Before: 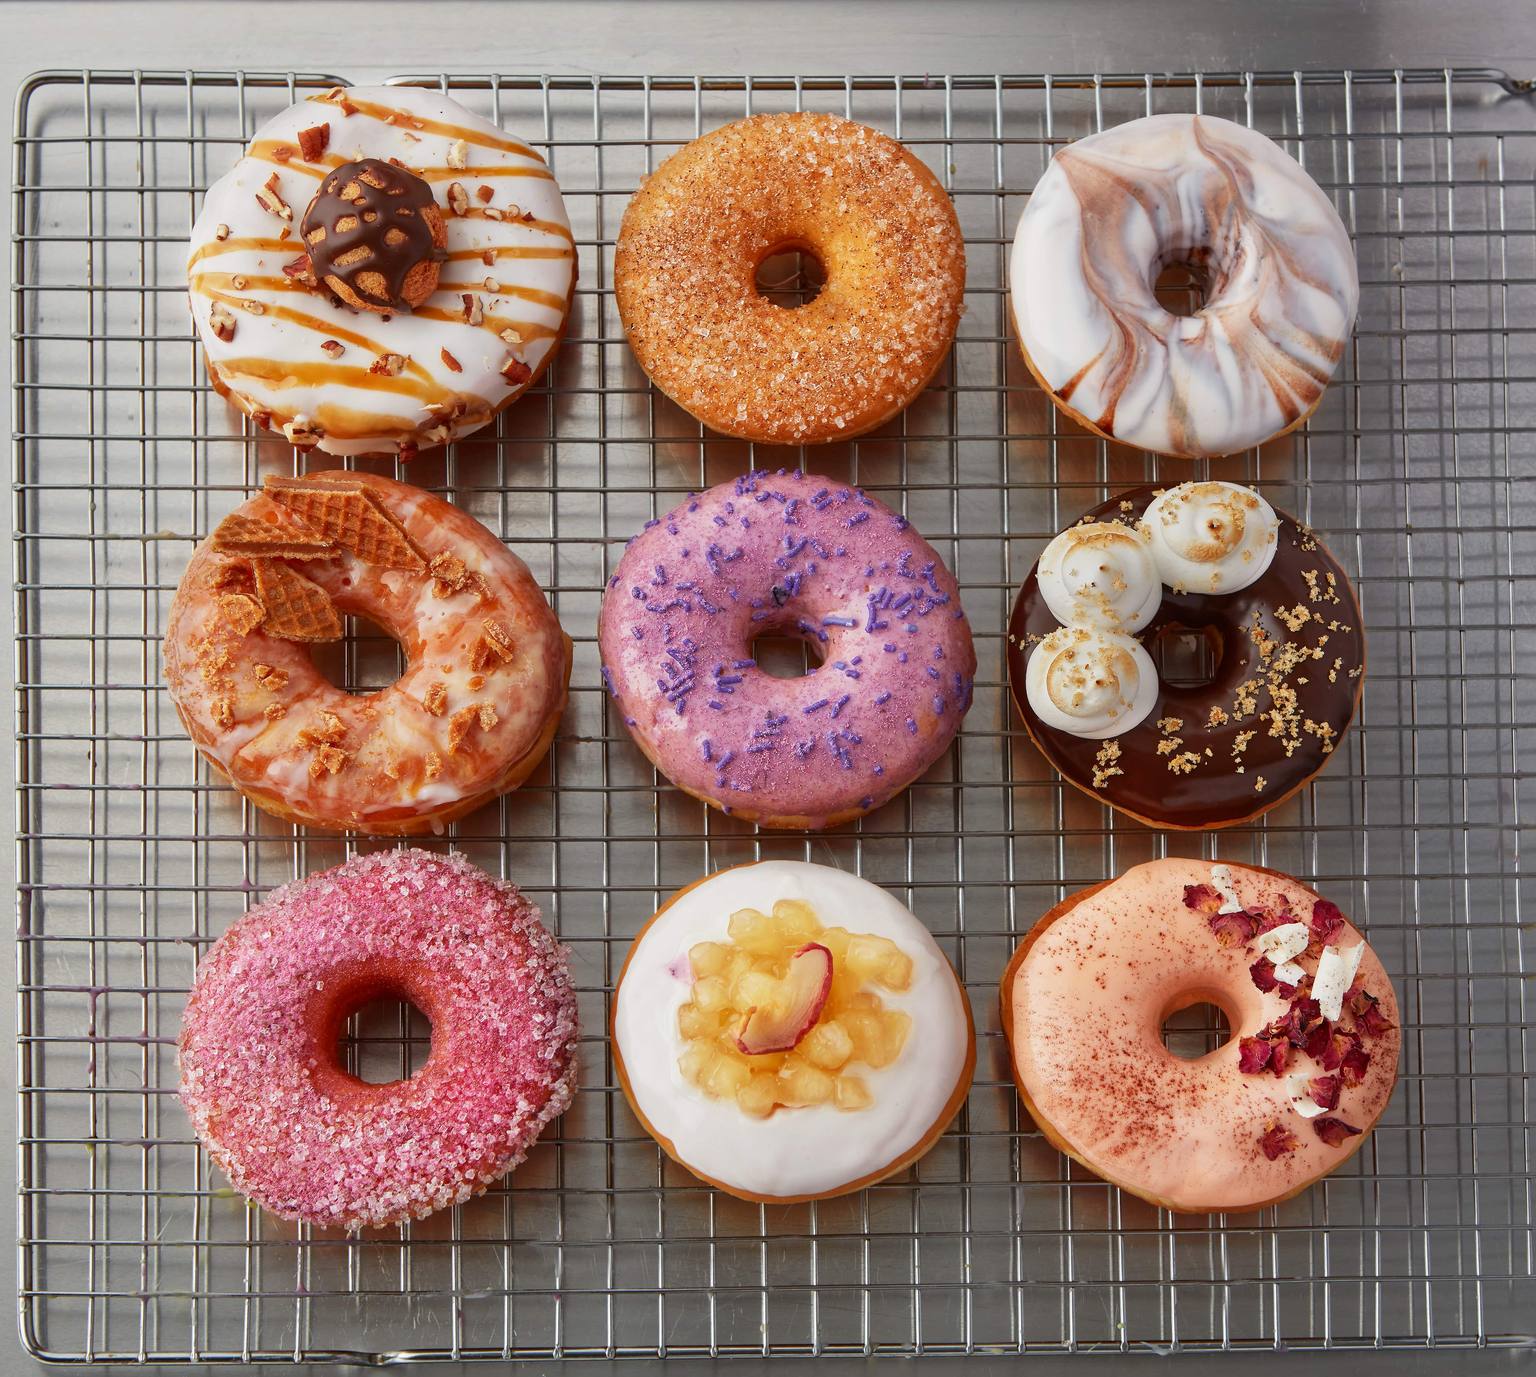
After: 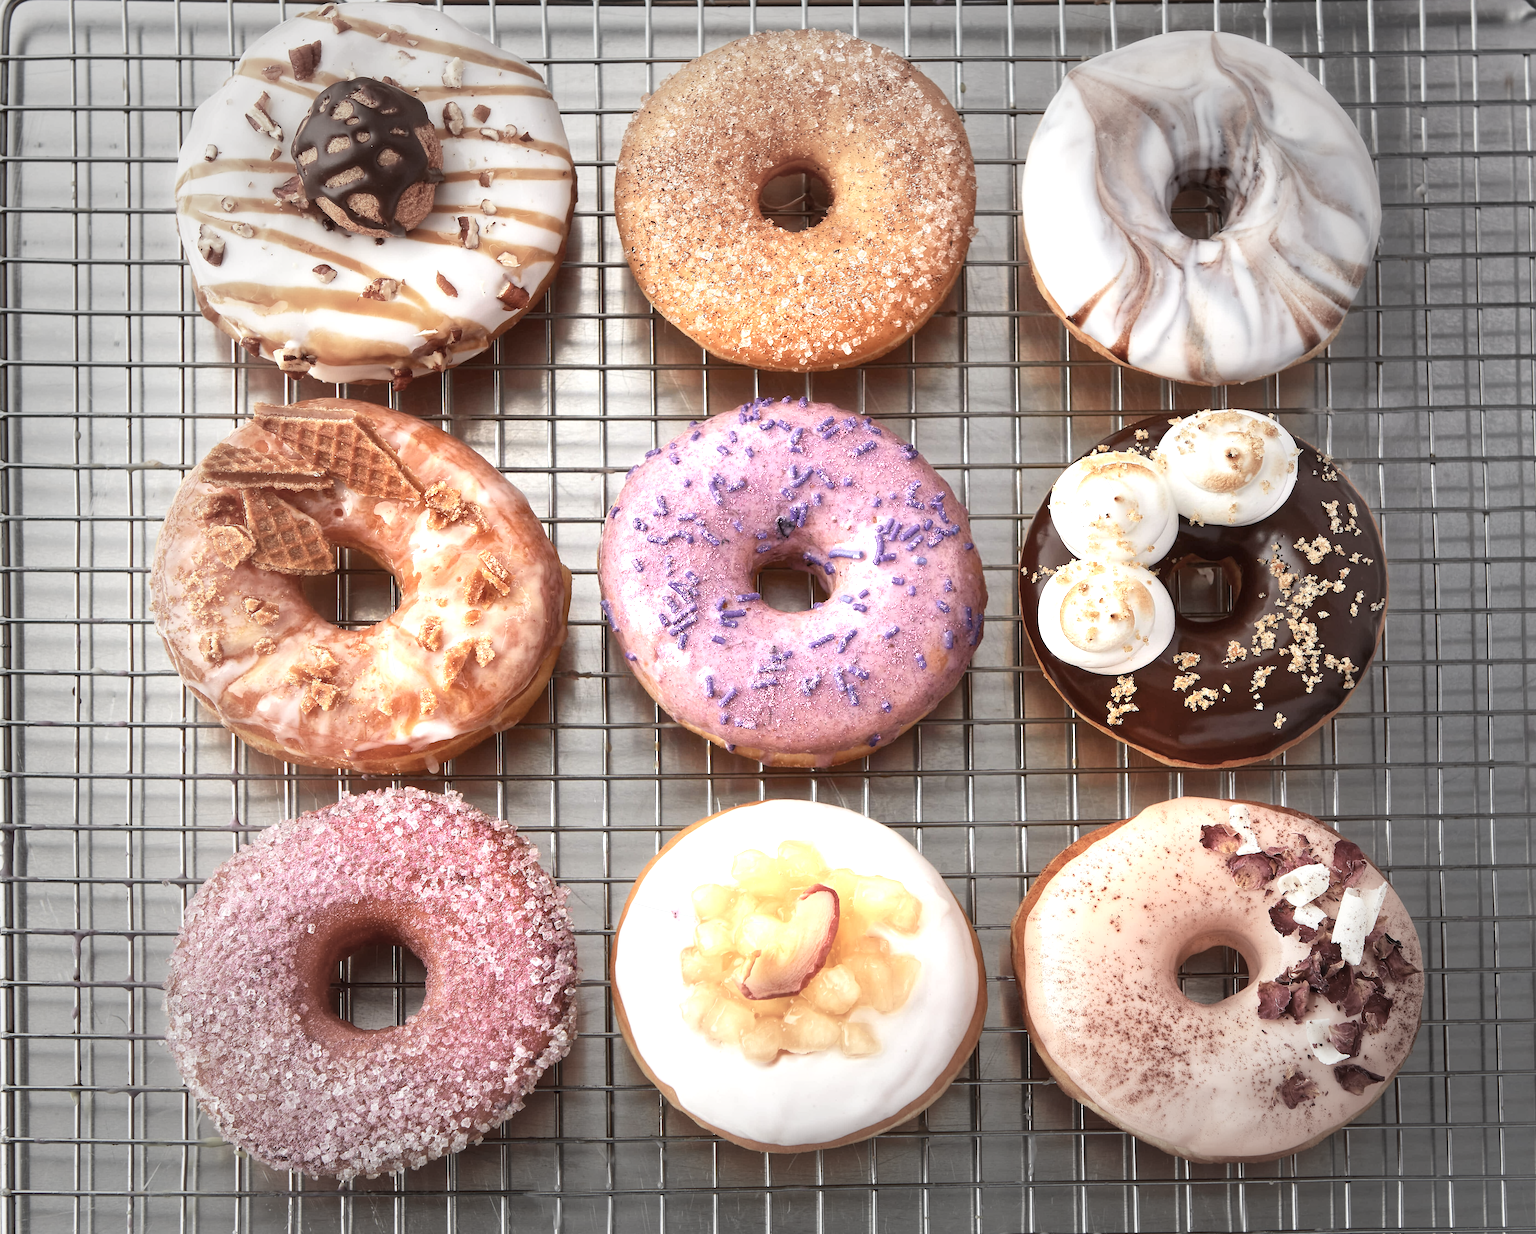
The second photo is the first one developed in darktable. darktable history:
contrast brightness saturation: contrast 0.102, saturation -0.36
vignetting: fall-off start 49.27%, automatic ratio true, width/height ratio 1.297, unbound false
exposure: black level correction 0, exposure 1.106 EV, compensate exposure bias true, compensate highlight preservation false
tone equalizer: -8 EV -0.572 EV
crop: left 1.162%, top 6.119%, right 1.716%, bottom 6.818%
